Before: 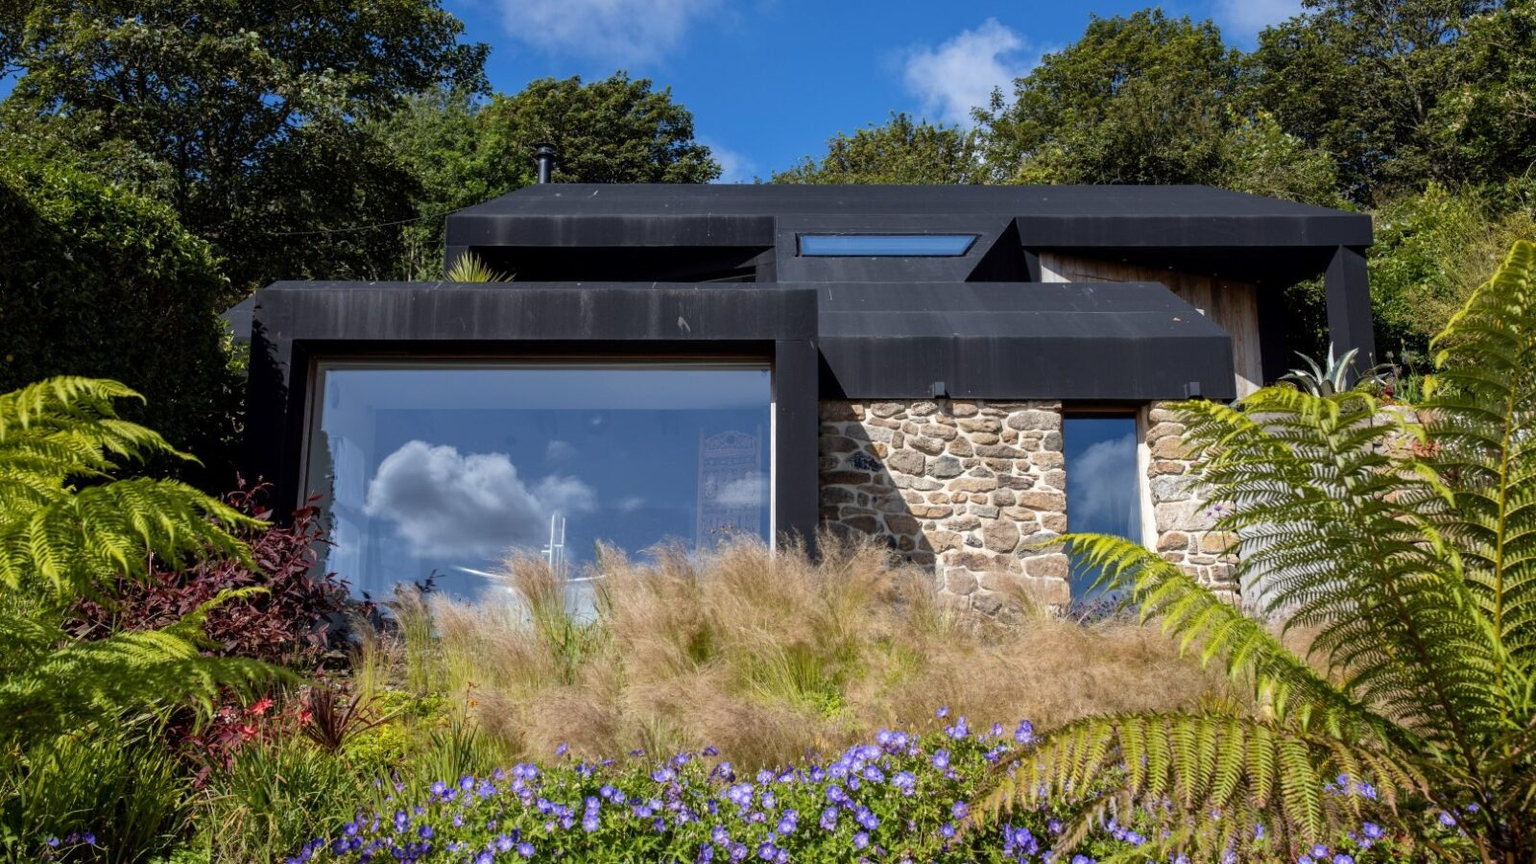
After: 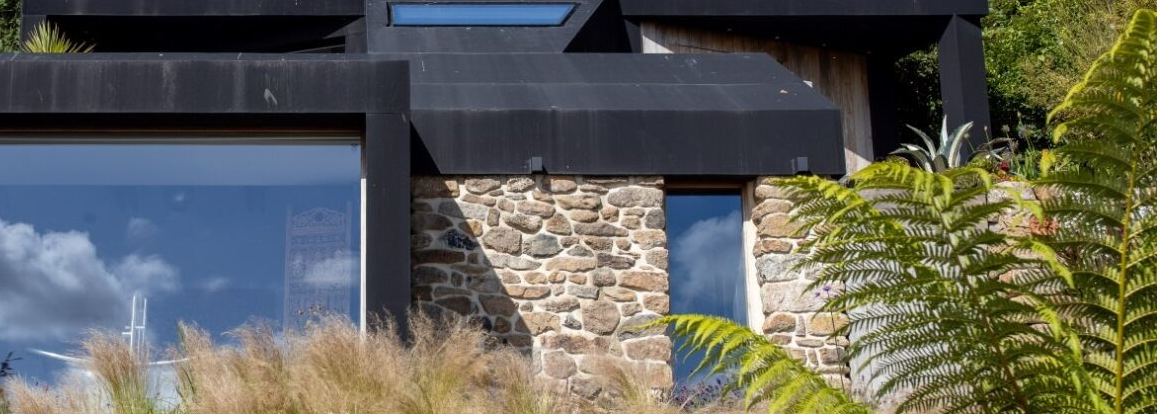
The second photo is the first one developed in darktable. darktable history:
crop and rotate: left 27.642%, top 26.832%, bottom 27.156%
